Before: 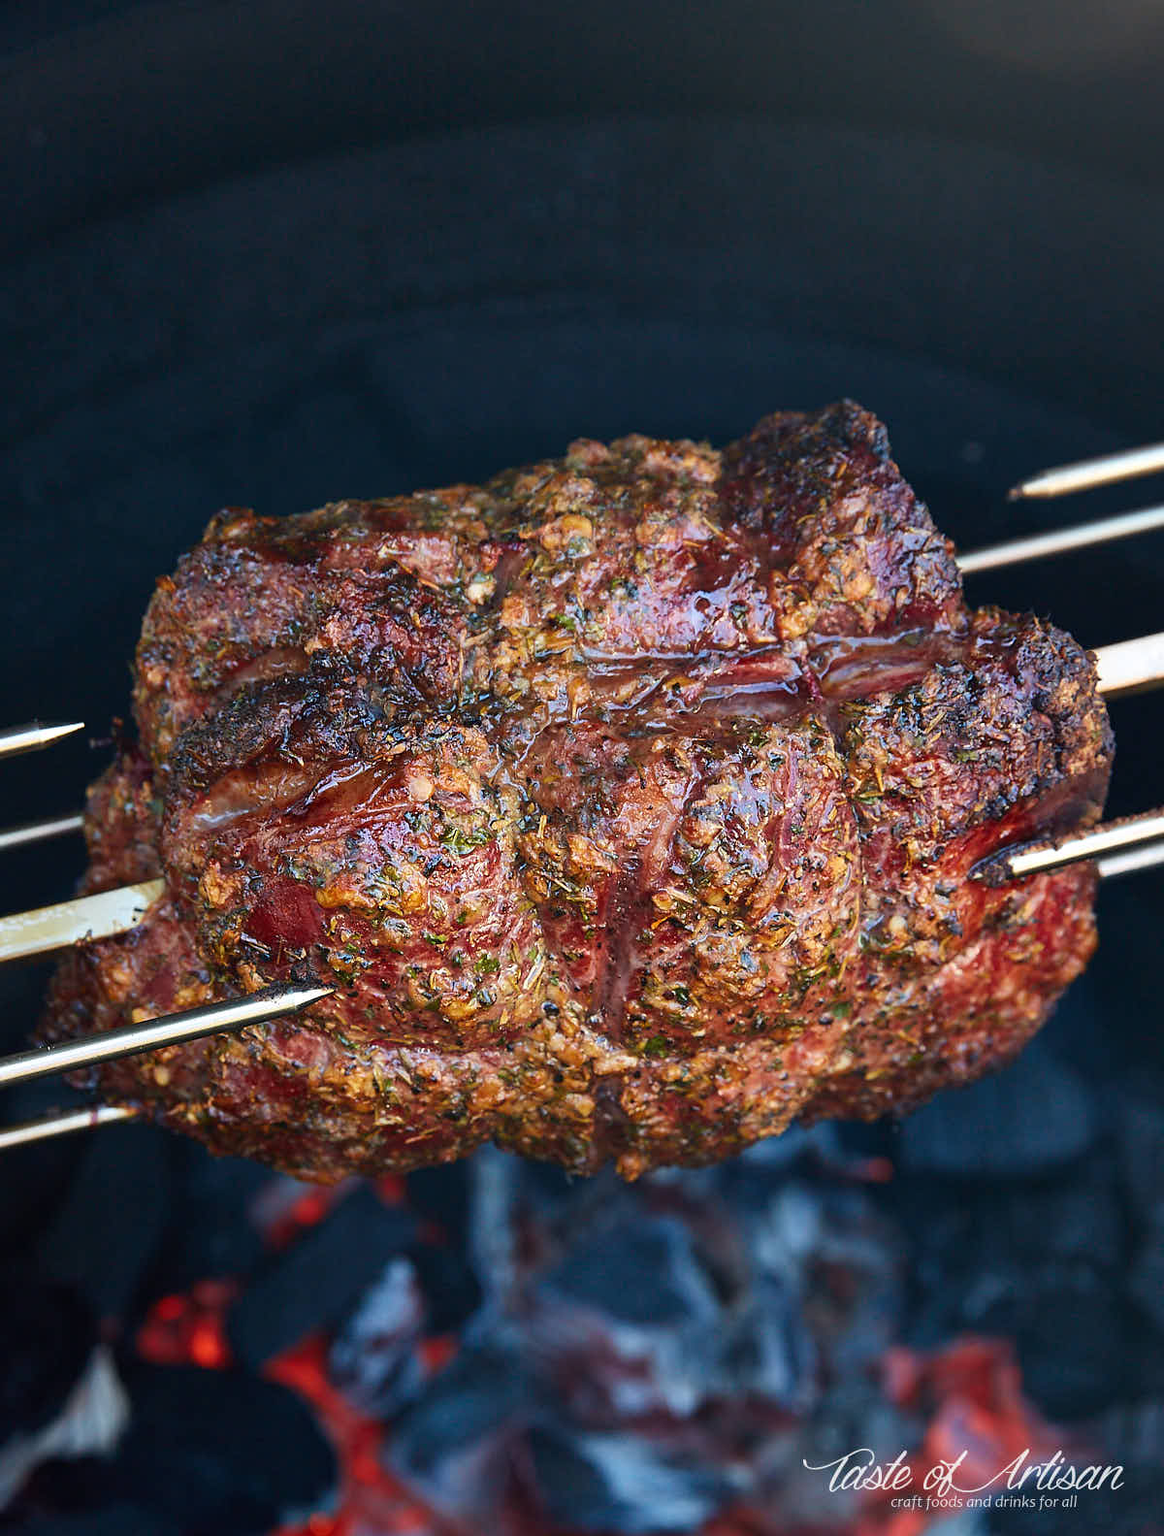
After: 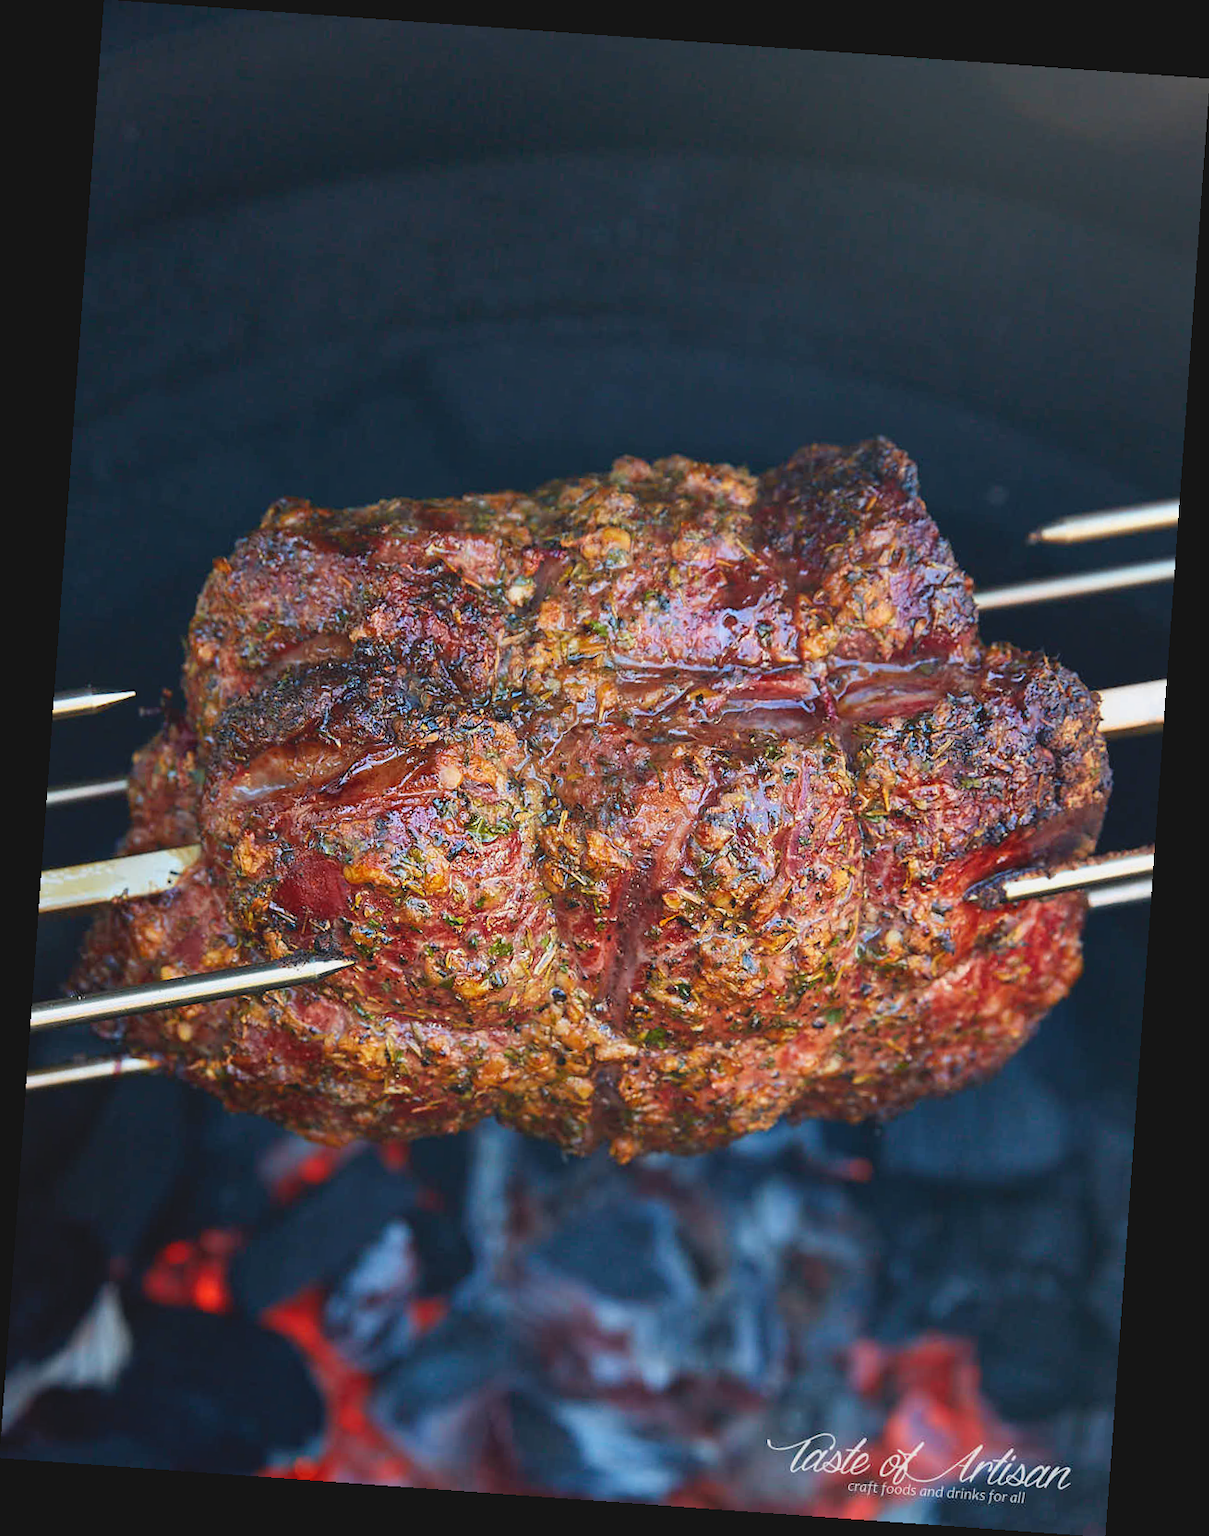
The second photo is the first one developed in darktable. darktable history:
contrast brightness saturation: contrast -0.1, brightness 0.05, saturation 0.08
rotate and perspective: rotation 4.1°, automatic cropping off
